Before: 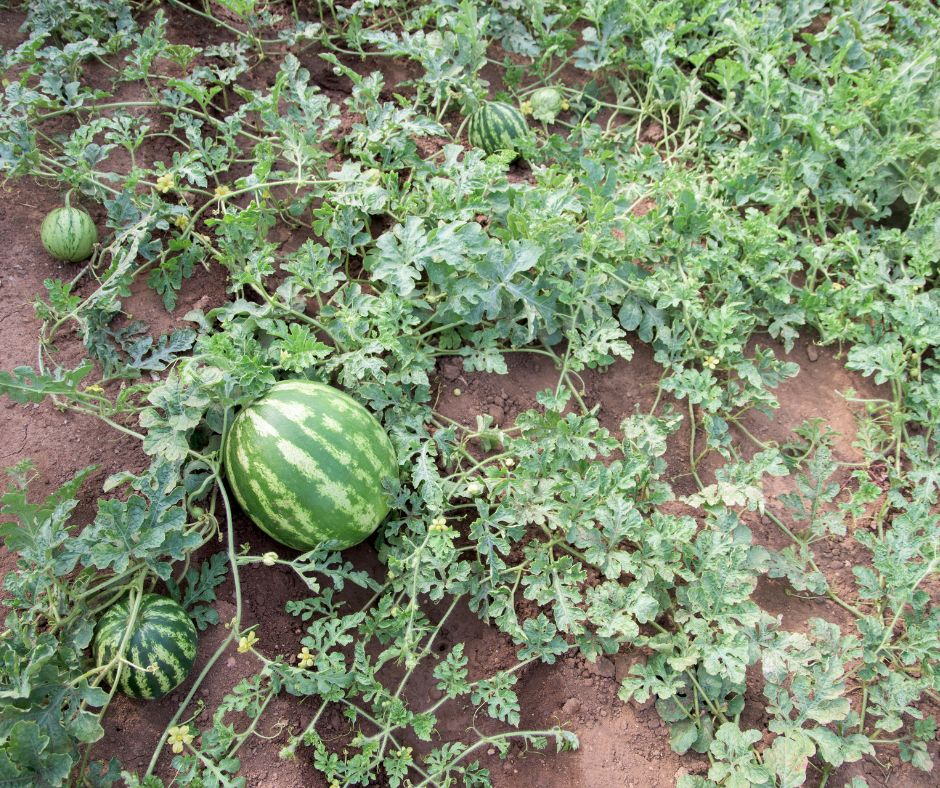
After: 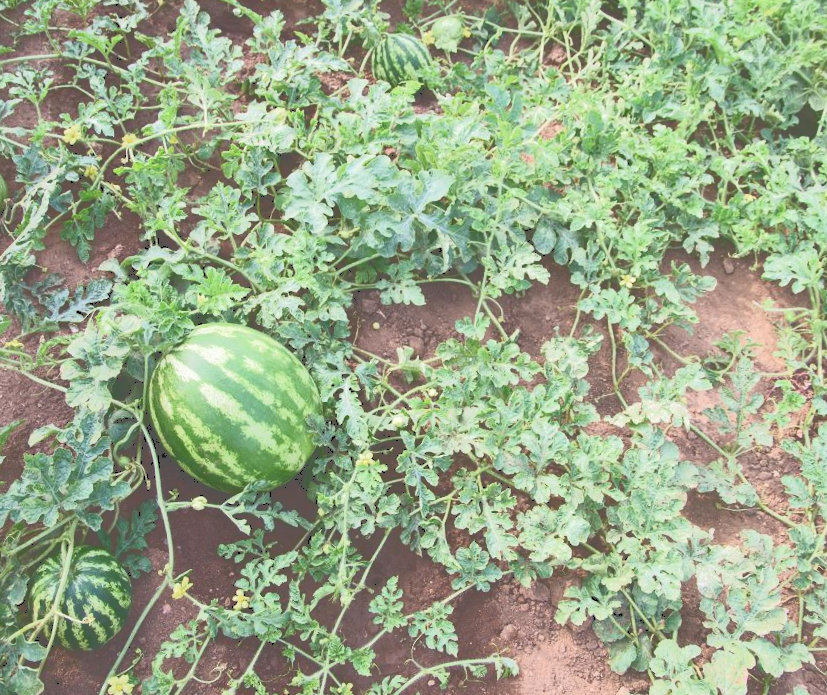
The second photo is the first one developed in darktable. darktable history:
crop and rotate: angle 3.42°, left 5.85%, top 5.67%
tone curve: curves: ch0 [(0, 0) (0.003, 0.345) (0.011, 0.345) (0.025, 0.345) (0.044, 0.349) (0.069, 0.353) (0.1, 0.356) (0.136, 0.359) (0.177, 0.366) (0.224, 0.378) (0.277, 0.398) (0.335, 0.429) (0.399, 0.476) (0.468, 0.545) (0.543, 0.624) (0.623, 0.721) (0.709, 0.811) (0.801, 0.876) (0.898, 0.913) (1, 1)], color space Lab, independent channels, preserve colors none
